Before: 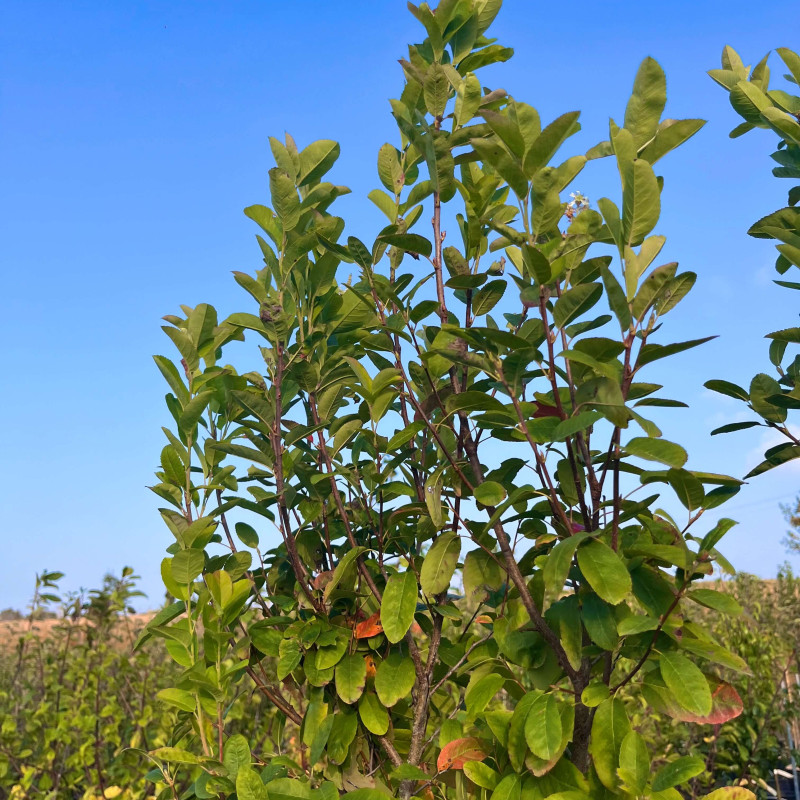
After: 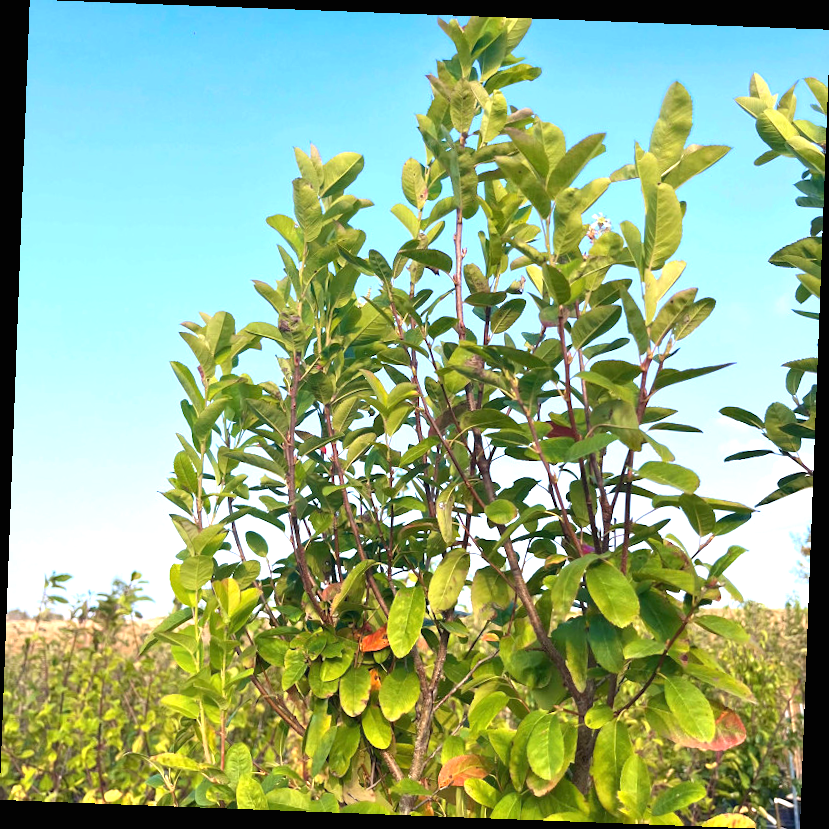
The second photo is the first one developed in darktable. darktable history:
exposure: black level correction 0, exposure 1.2 EV, compensate highlight preservation false
rotate and perspective: rotation 2.17°, automatic cropping off
